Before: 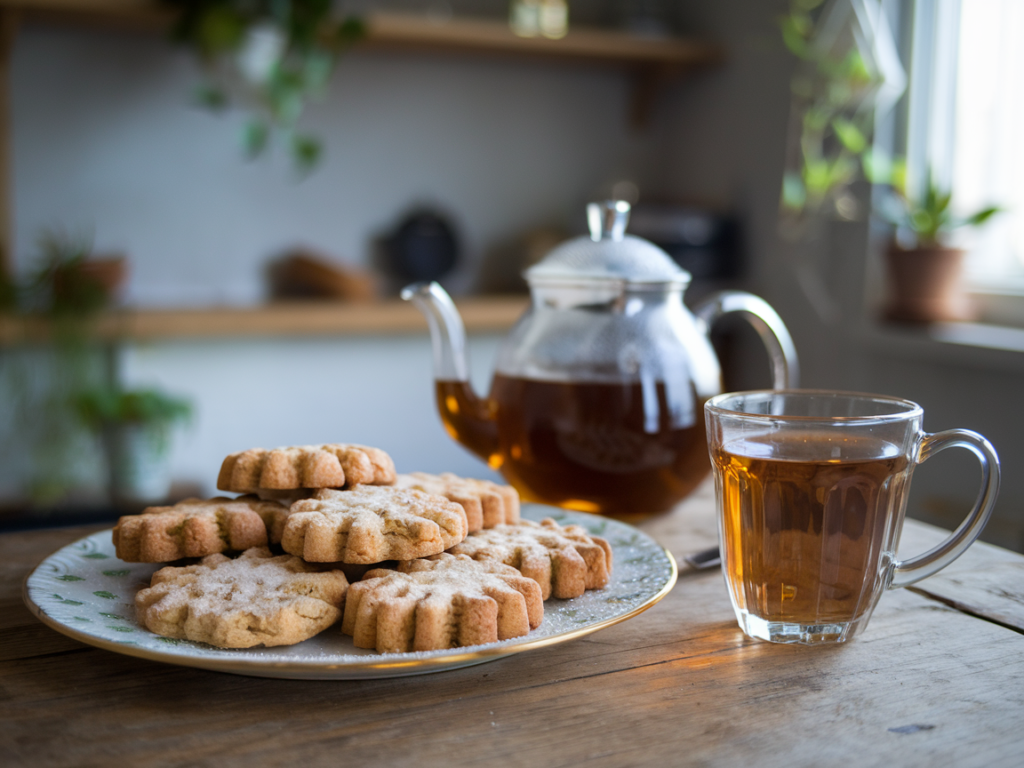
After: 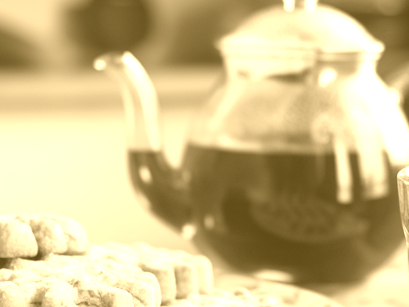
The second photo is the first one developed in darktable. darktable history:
colorize: hue 36°, source mix 100%
crop: left 30%, top 30%, right 30%, bottom 30%
